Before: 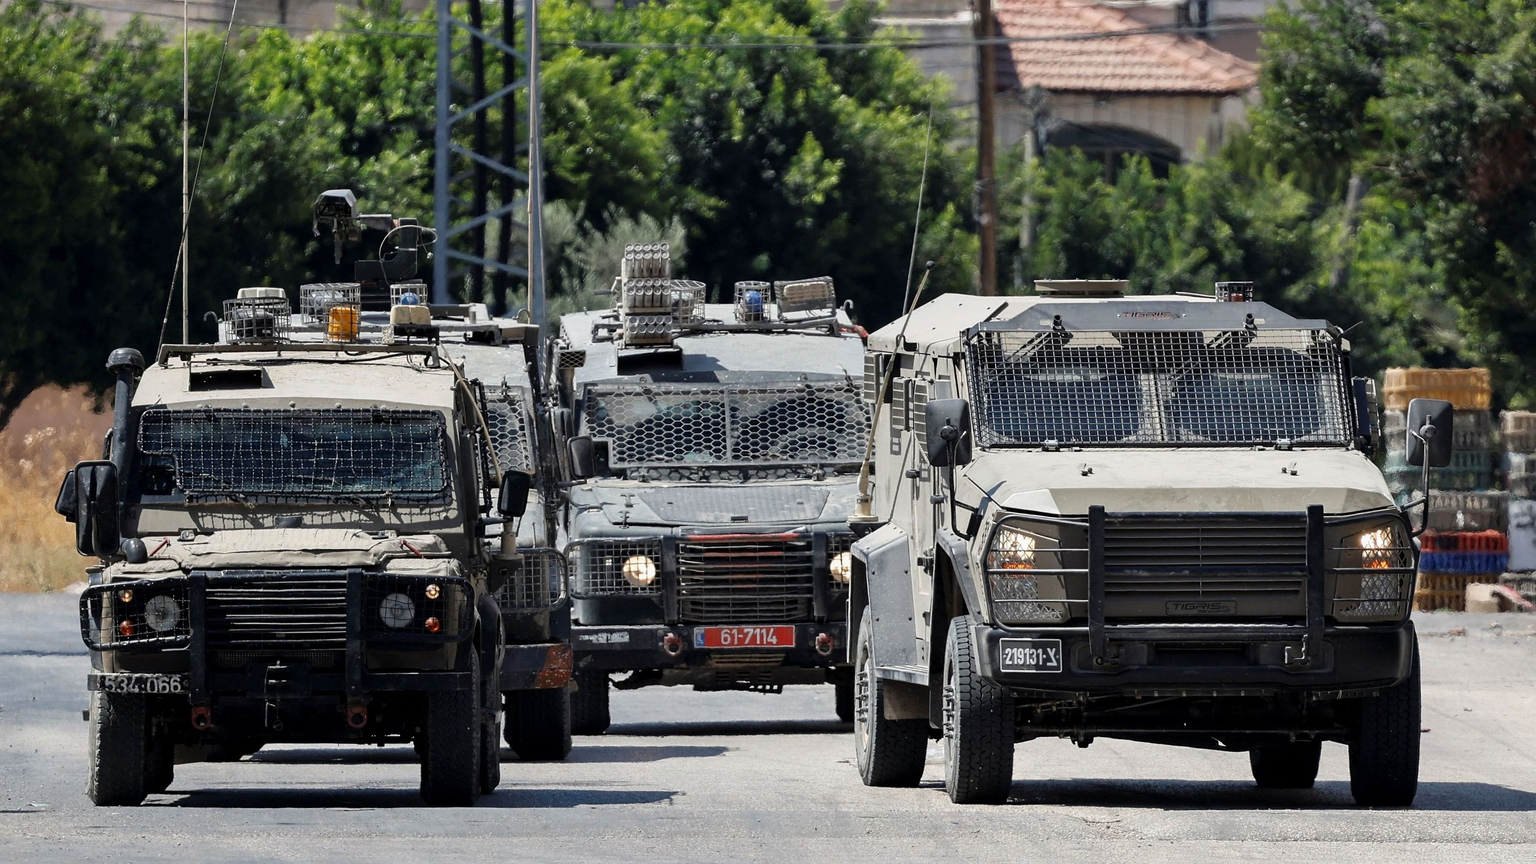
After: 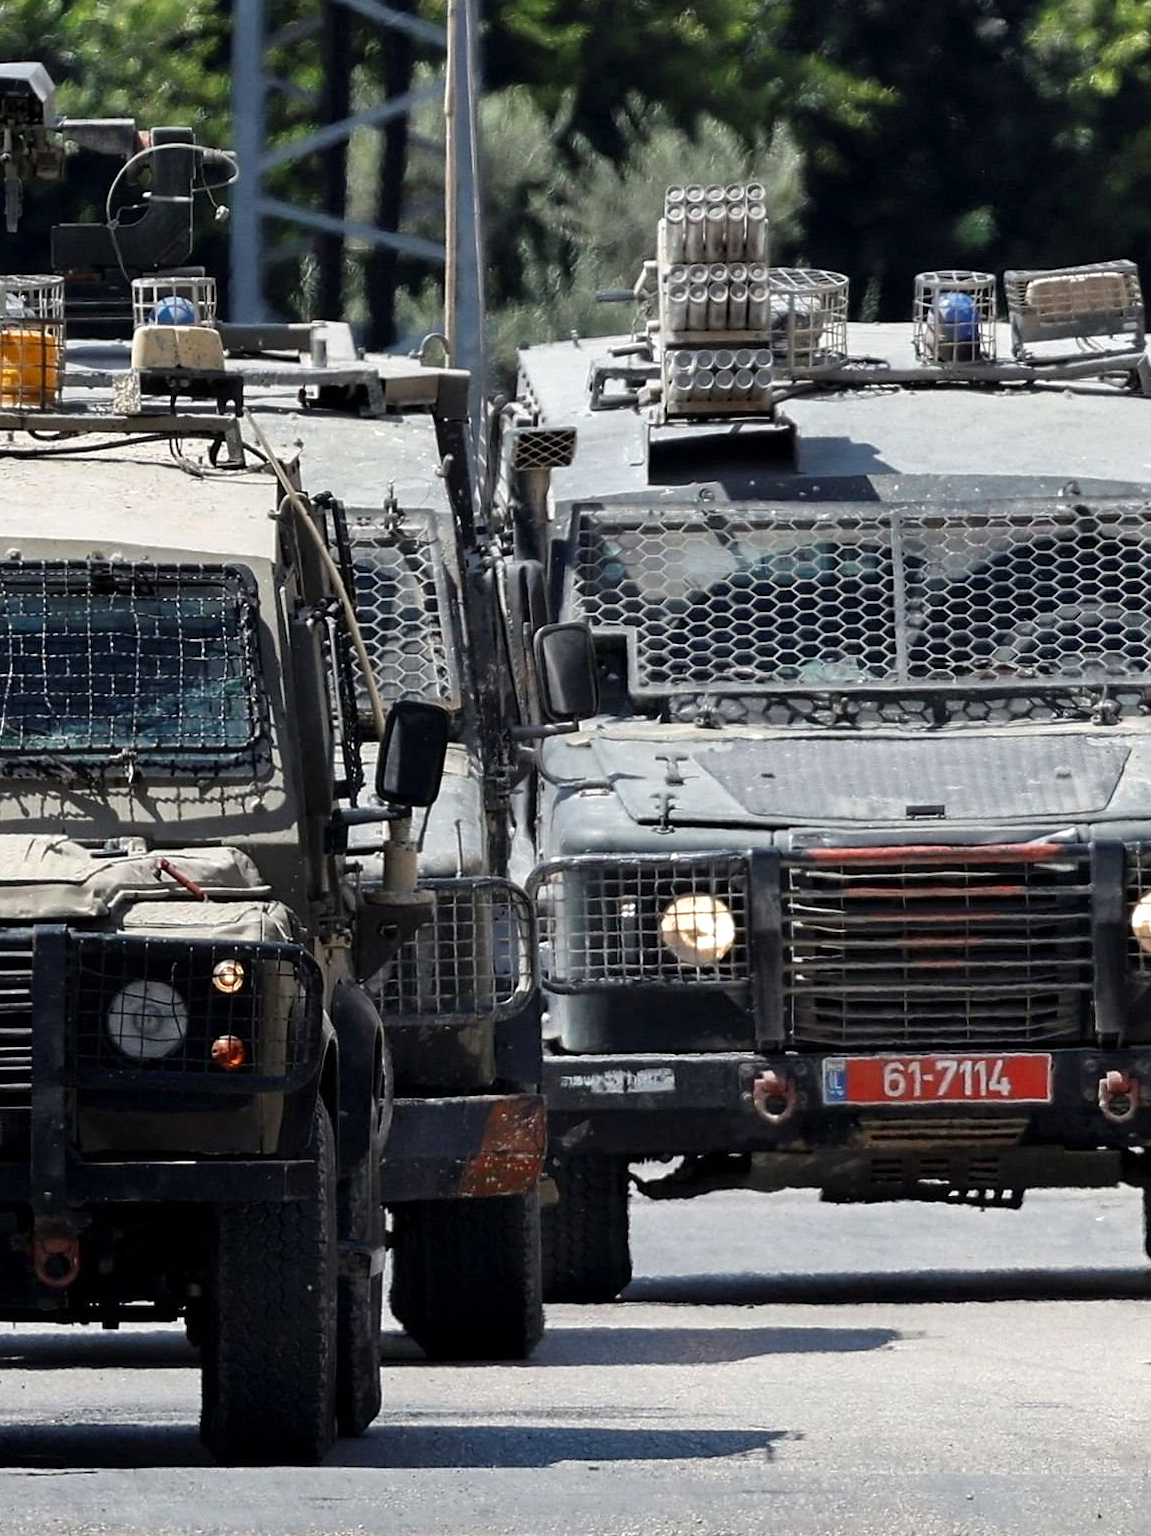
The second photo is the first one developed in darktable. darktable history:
exposure: exposure 0.201 EV, compensate exposure bias true, compensate highlight preservation false
crop and rotate: left 21.642%, top 18.76%, right 45.375%, bottom 2.997%
